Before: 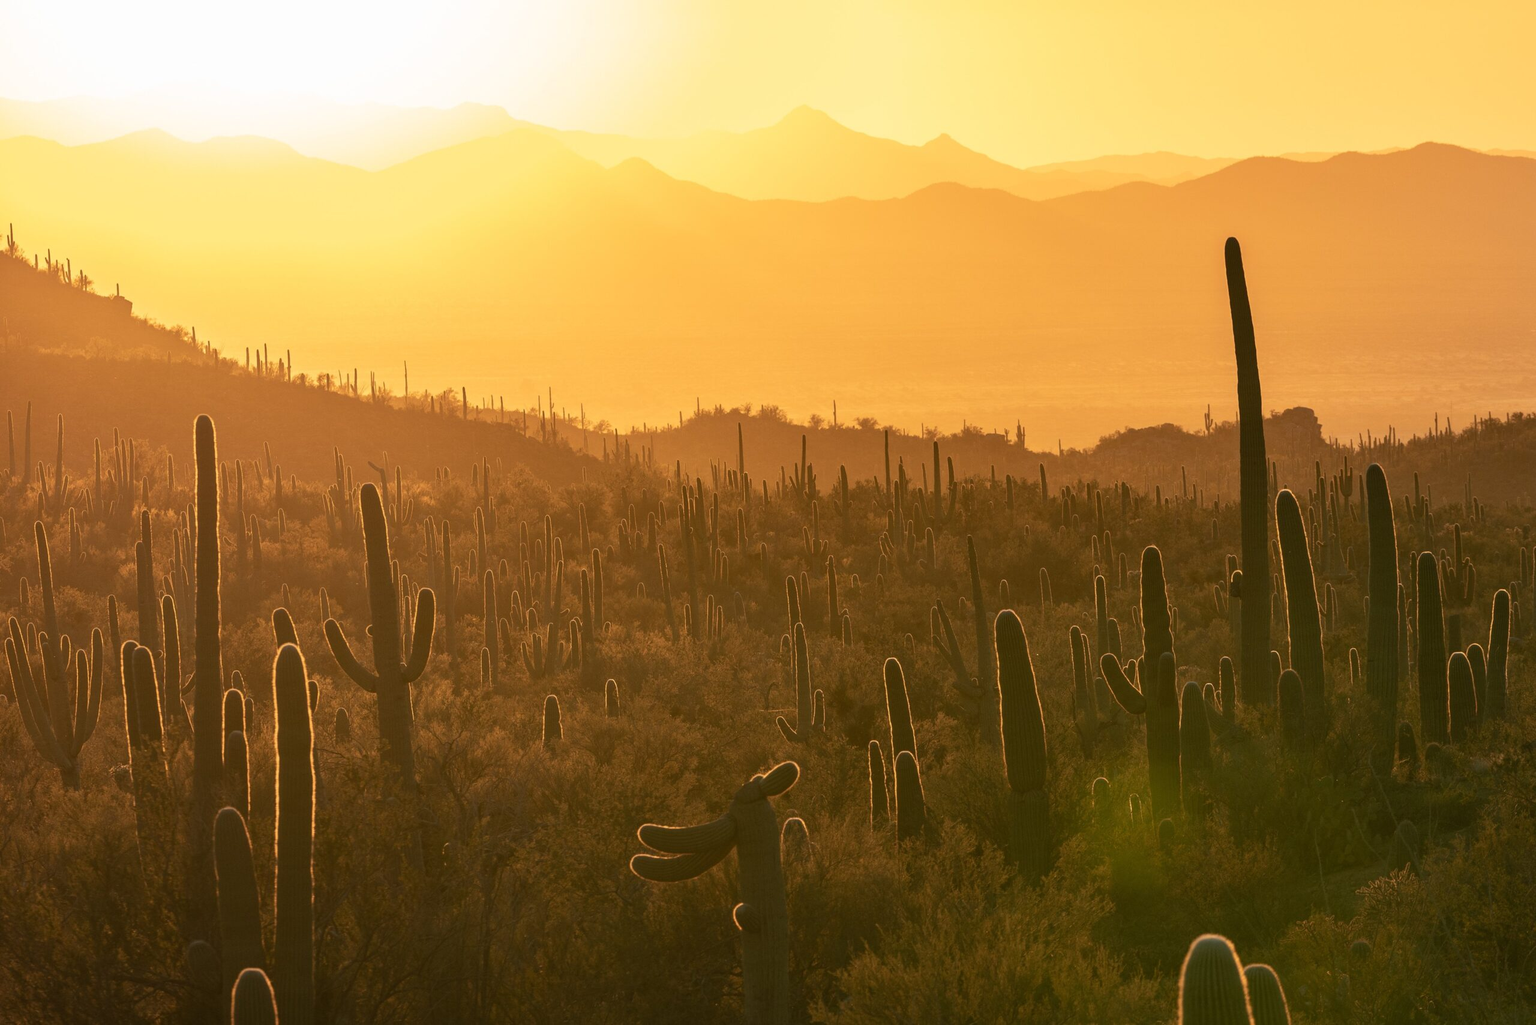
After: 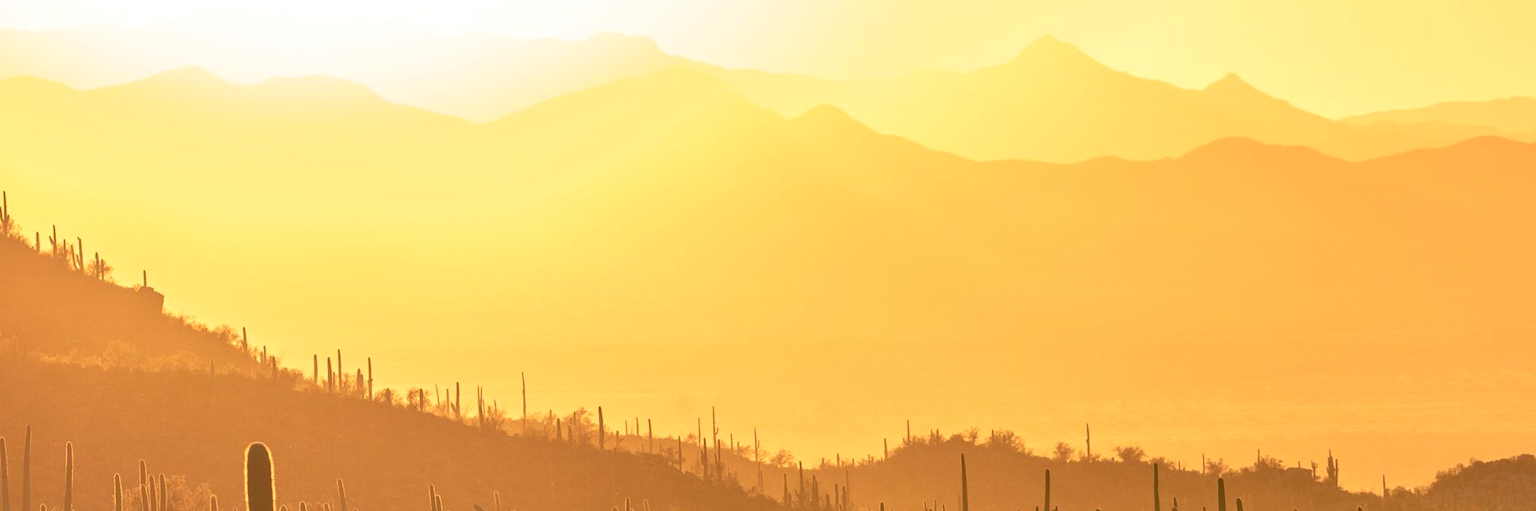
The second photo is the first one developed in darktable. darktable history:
shadows and highlights: shadows 11.44, white point adjustment 1.14, highlights -1.31, highlights color adjustment 0.731%, soften with gaussian
crop: left 0.536%, top 7.632%, right 23.416%, bottom 54.007%
tone equalizer: -8 EV 0.98 EV, -7 EV 1.03 EV, -6 EV 1.02 EV, -5 EV 1.01 EV, -4 EV 1.02 EV, -3 EV 0.723 EV, -2 EV 0.472 EV, -1 EV 0.226 EV, mask exposure compensation -0.492 EV
